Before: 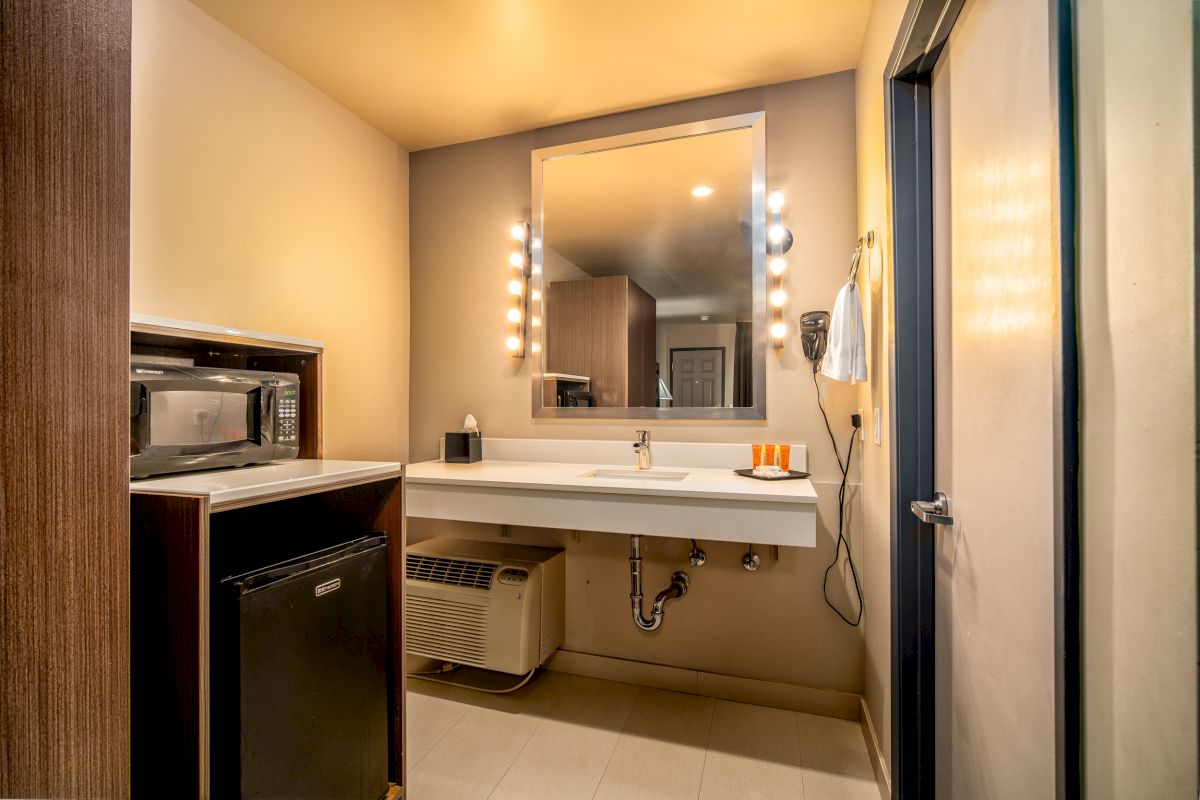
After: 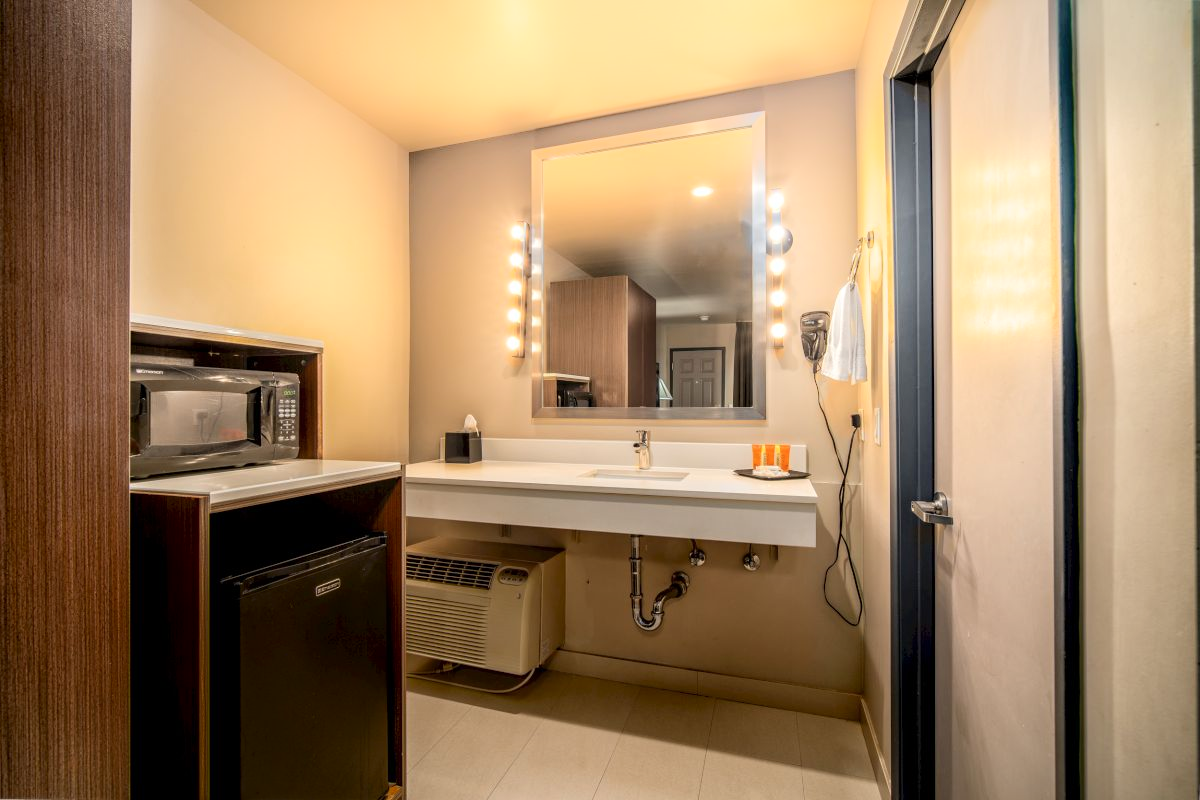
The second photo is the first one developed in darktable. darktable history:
shadows and highlights: shadows -56, highlights 86.99, soften with gaussian
tone equalizer: on, module defaults
